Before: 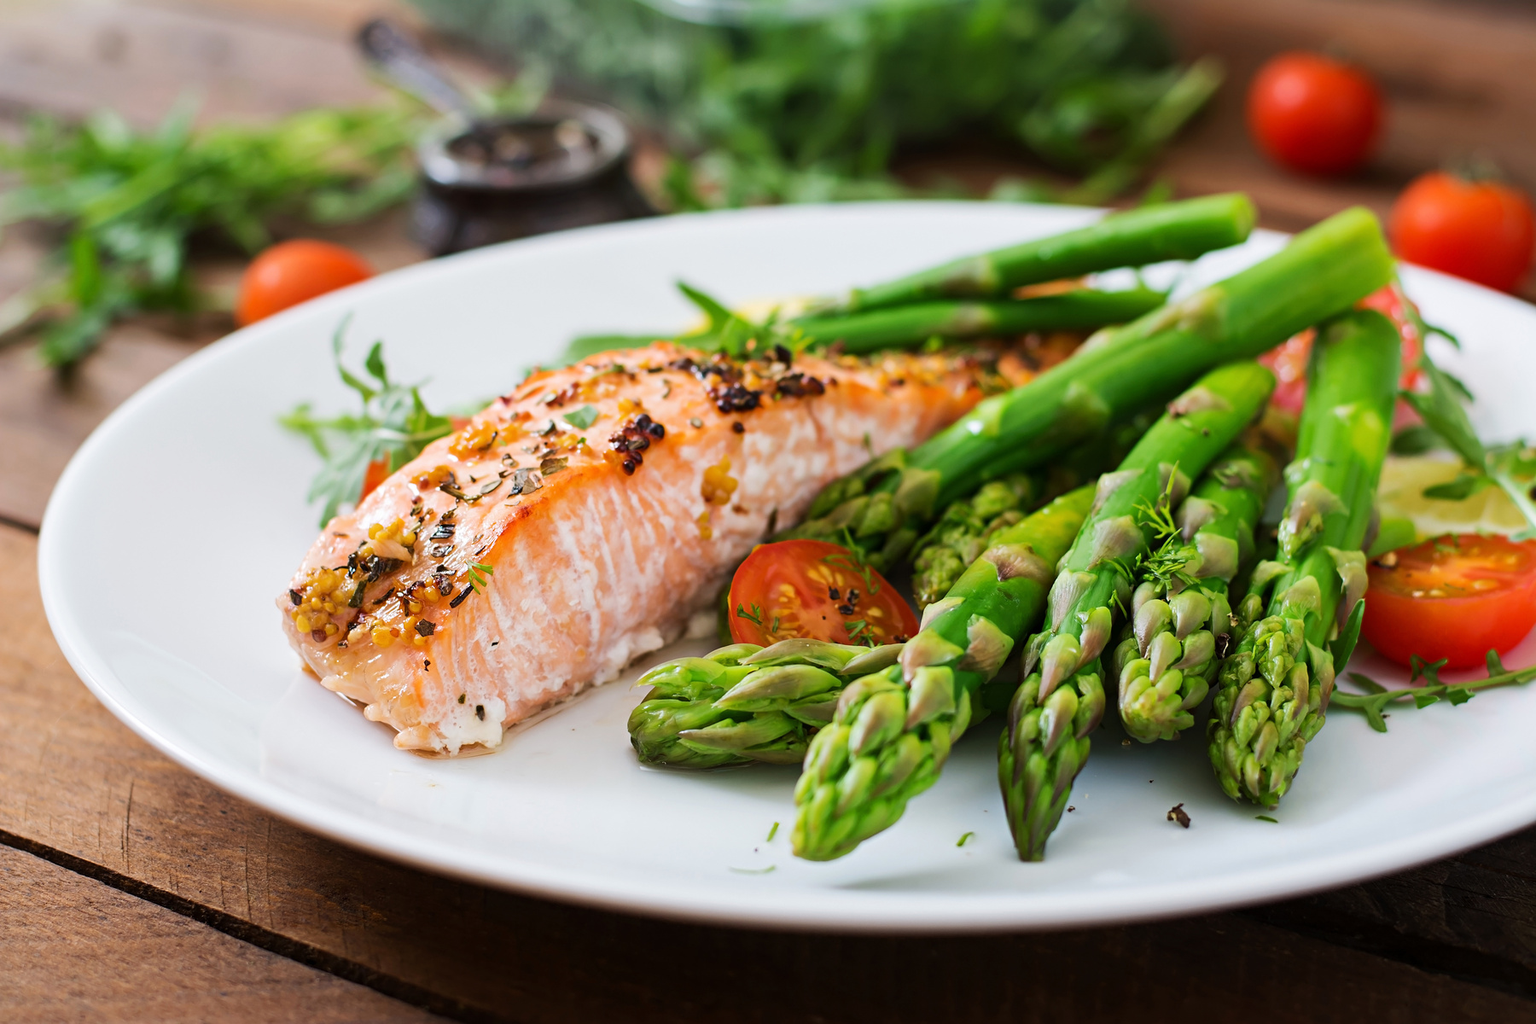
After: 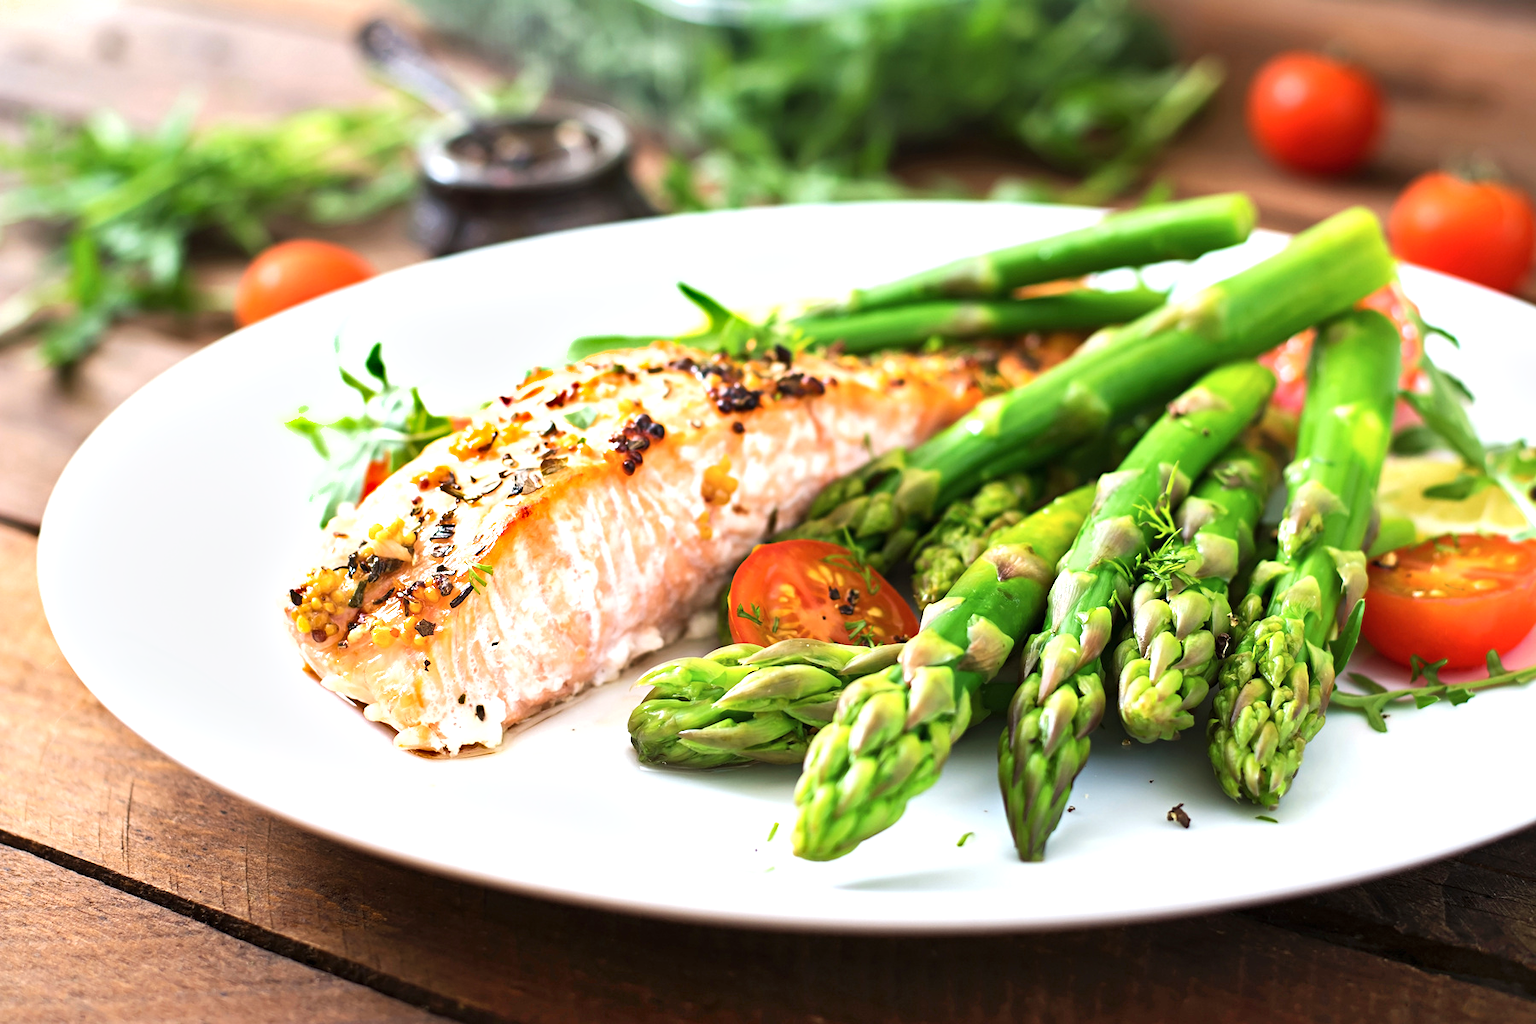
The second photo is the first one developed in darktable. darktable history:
exposure: exposure 0.697 EV, compensate exposure bias true, compensate highlight preservation false
shadows and highlights: radius 45.76, white point adjustment 6.5, compress 79.35%, soften with gaussian
